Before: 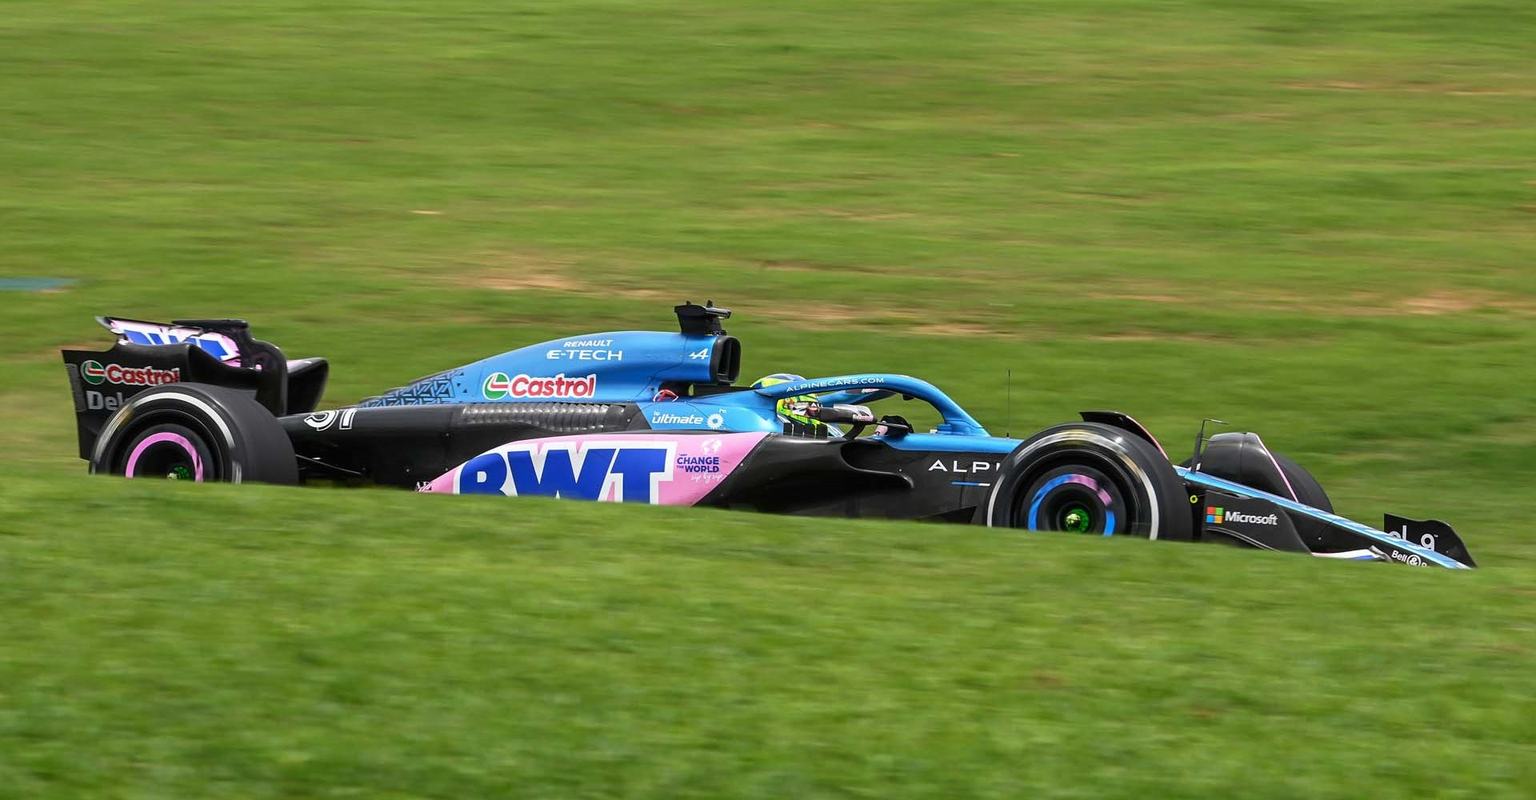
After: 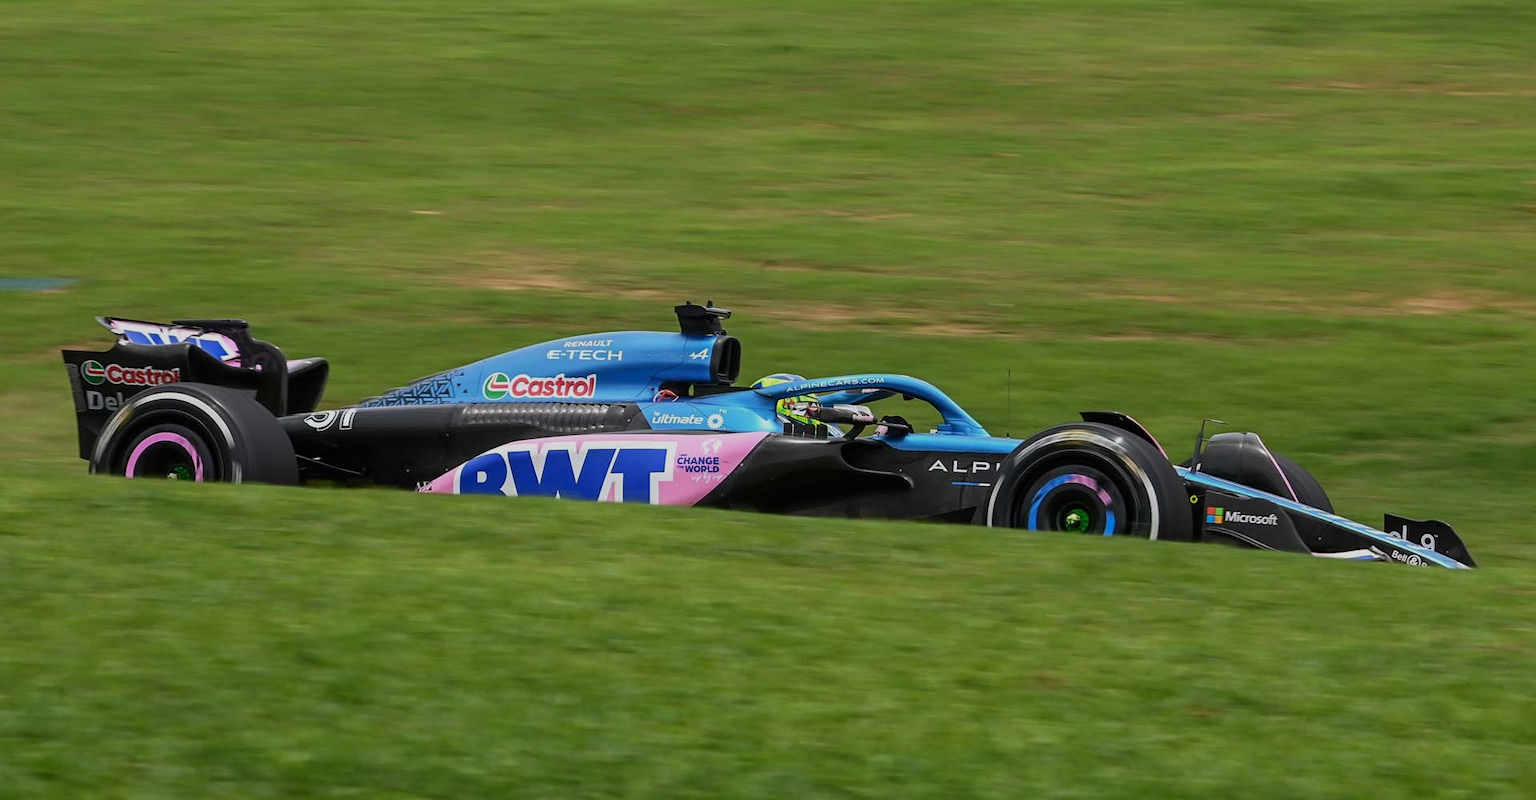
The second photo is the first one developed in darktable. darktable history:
exposure: exposure -0.491 EV, compensate exposure bias true, compensate highlight preservation false
